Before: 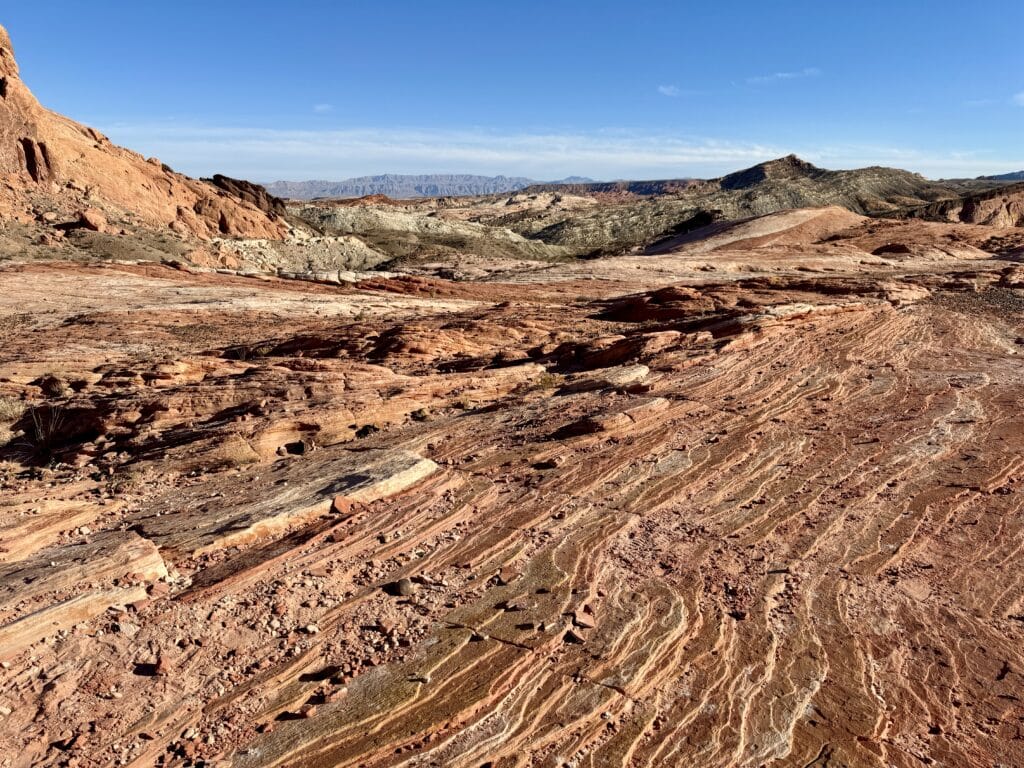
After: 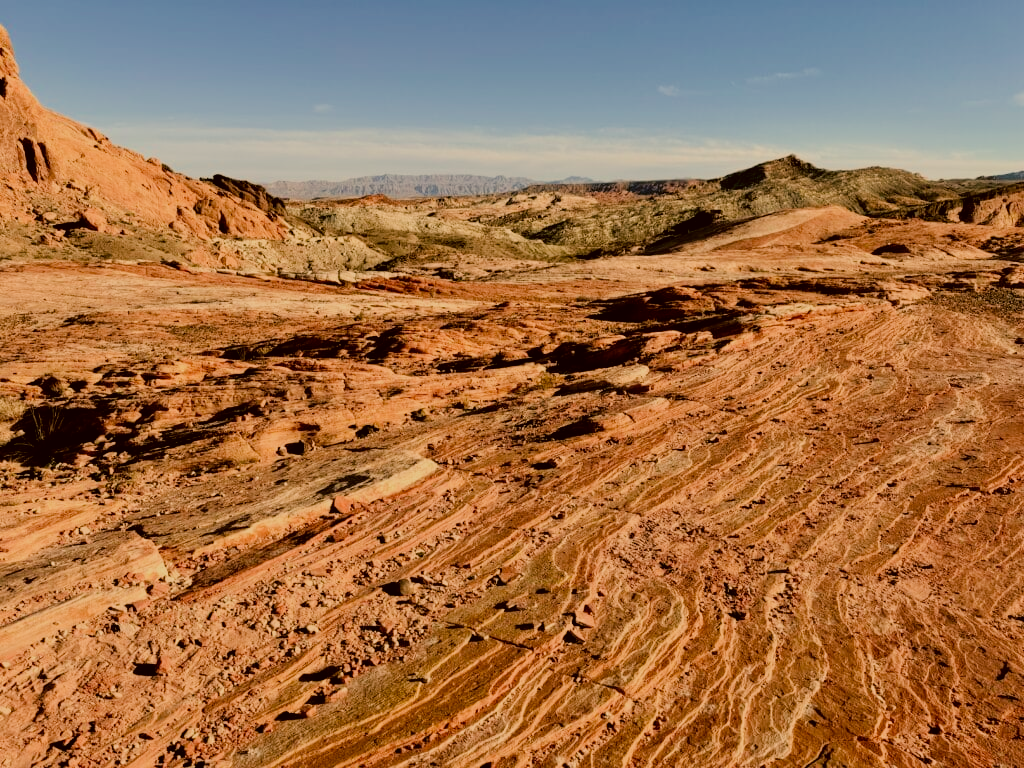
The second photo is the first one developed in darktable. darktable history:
white balance: red 1.127, blue 0.943
color correction: highlights a* -1.43, highlights b* 10.12, shadows a* 0.395, shadows b* 19.35
filmic rgb: black relative exposure -6.98 EV, white relative exposure 5.63 EV, hardness 2.86
